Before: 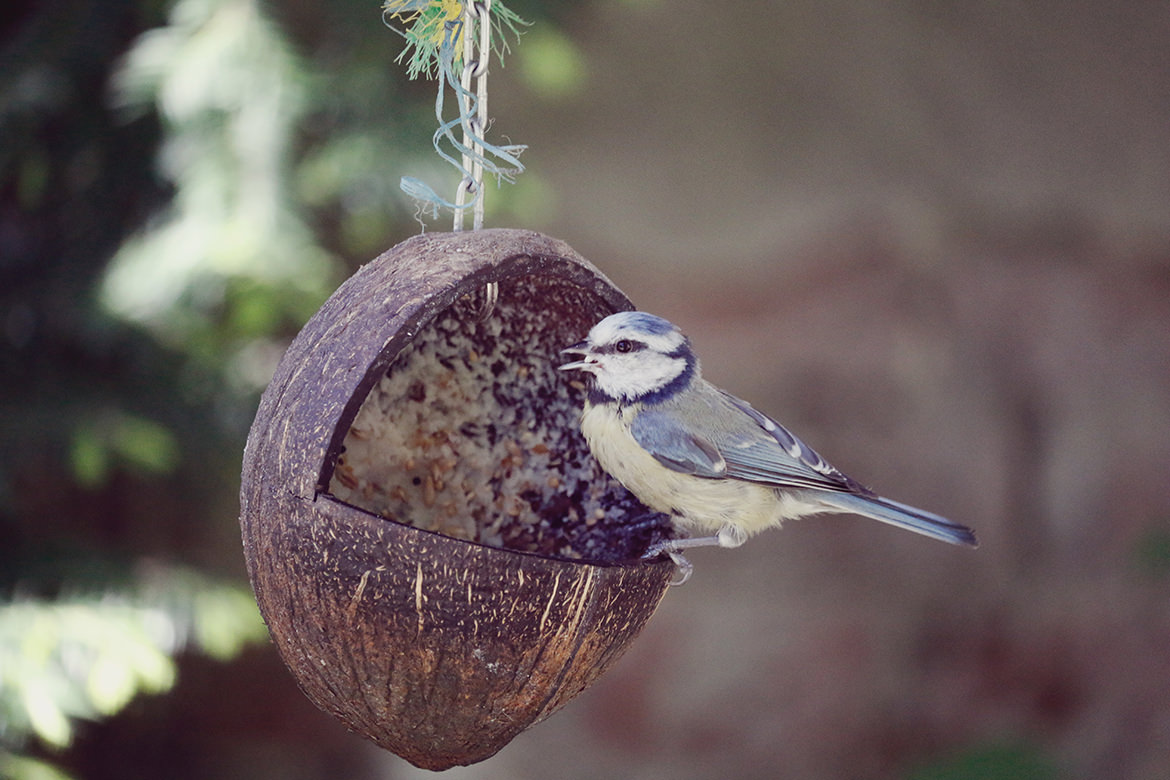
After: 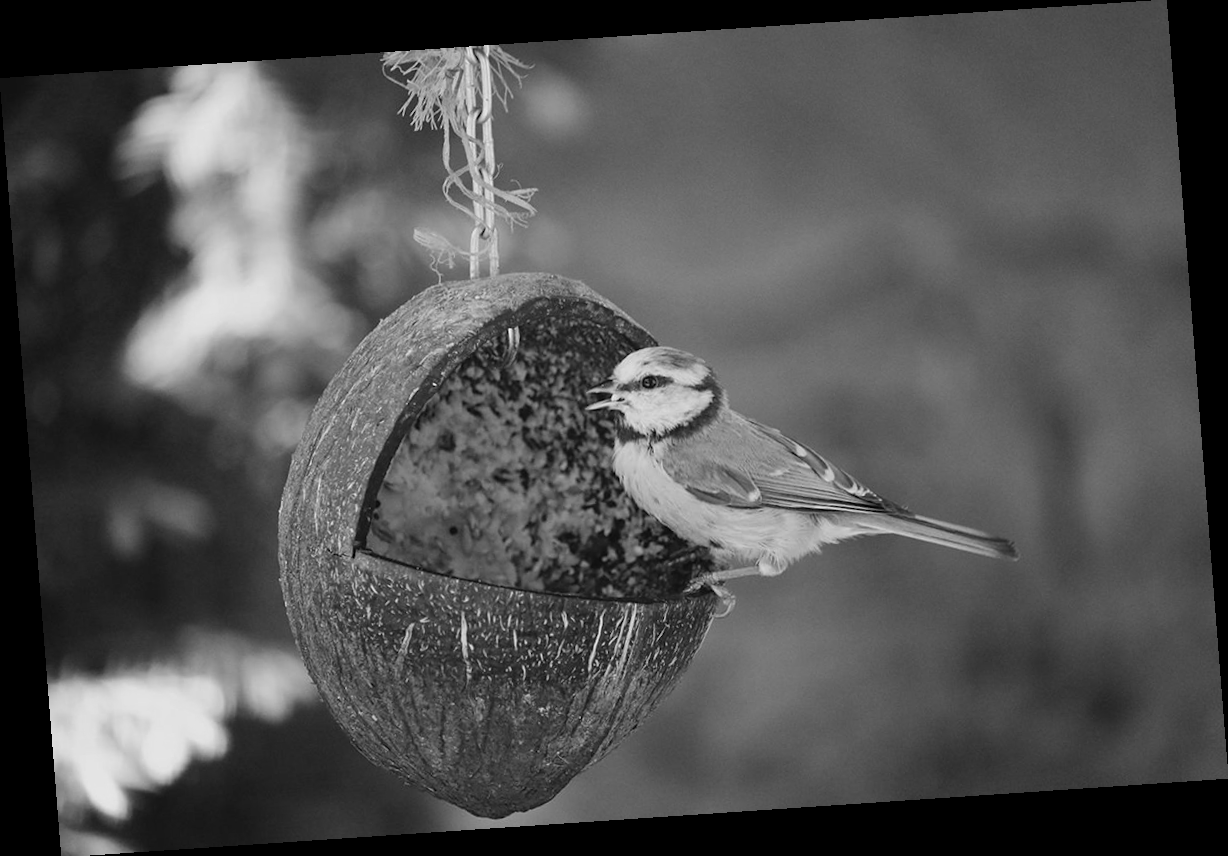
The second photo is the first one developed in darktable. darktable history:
monochrome: a 0, b 0, size 0.5, highlights 0.57
color correction: highlights a* -20.08, highlights b* 9.8, shadows a* -20.4, shadows b* -10.76
rotate and perspective: rotation -4.2°, shear 0.006, automatic cropping off
